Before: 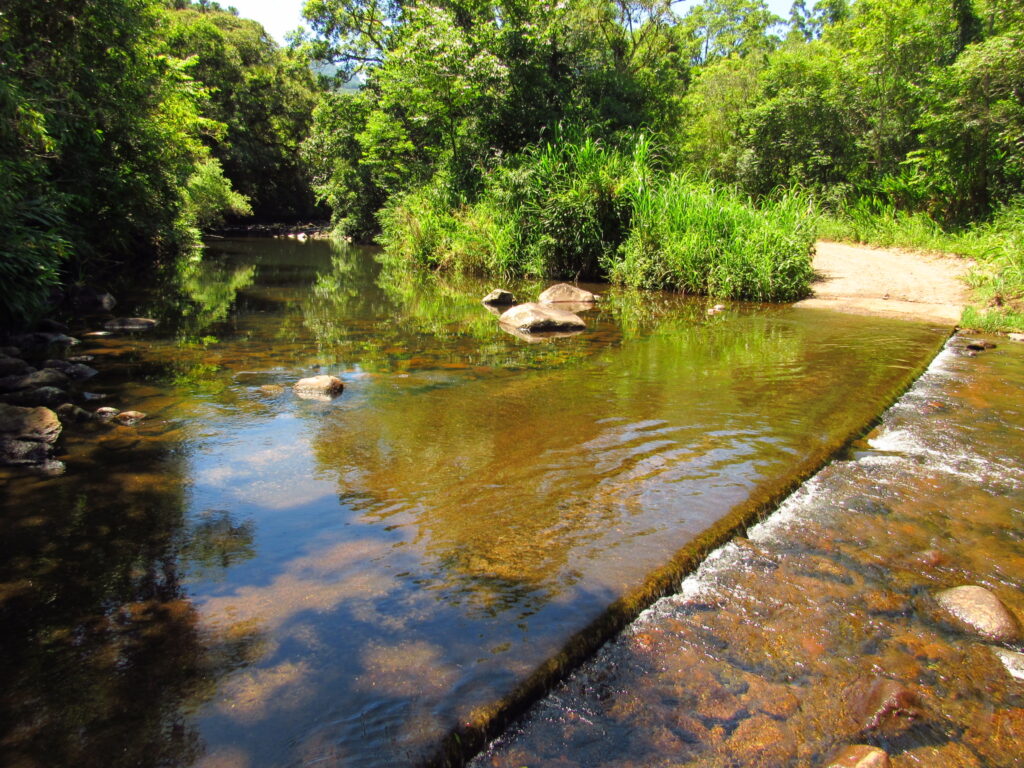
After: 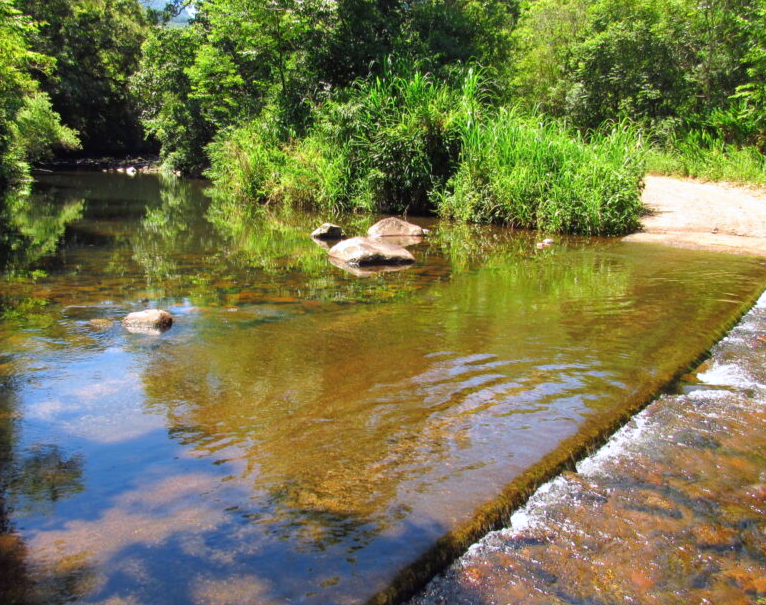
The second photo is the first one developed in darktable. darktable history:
crop: left 16.768%, top 8.653%, right 8.362%, bottom 12.485%
white balance: red 1.05, blue 1.072
color calibration: illuminant Planckian (black body), adaptation linear Bradford (ICC v4), x 0.364, y 0.367, temperature 4417.56 K, saturation algorithm version 1 (2020)
